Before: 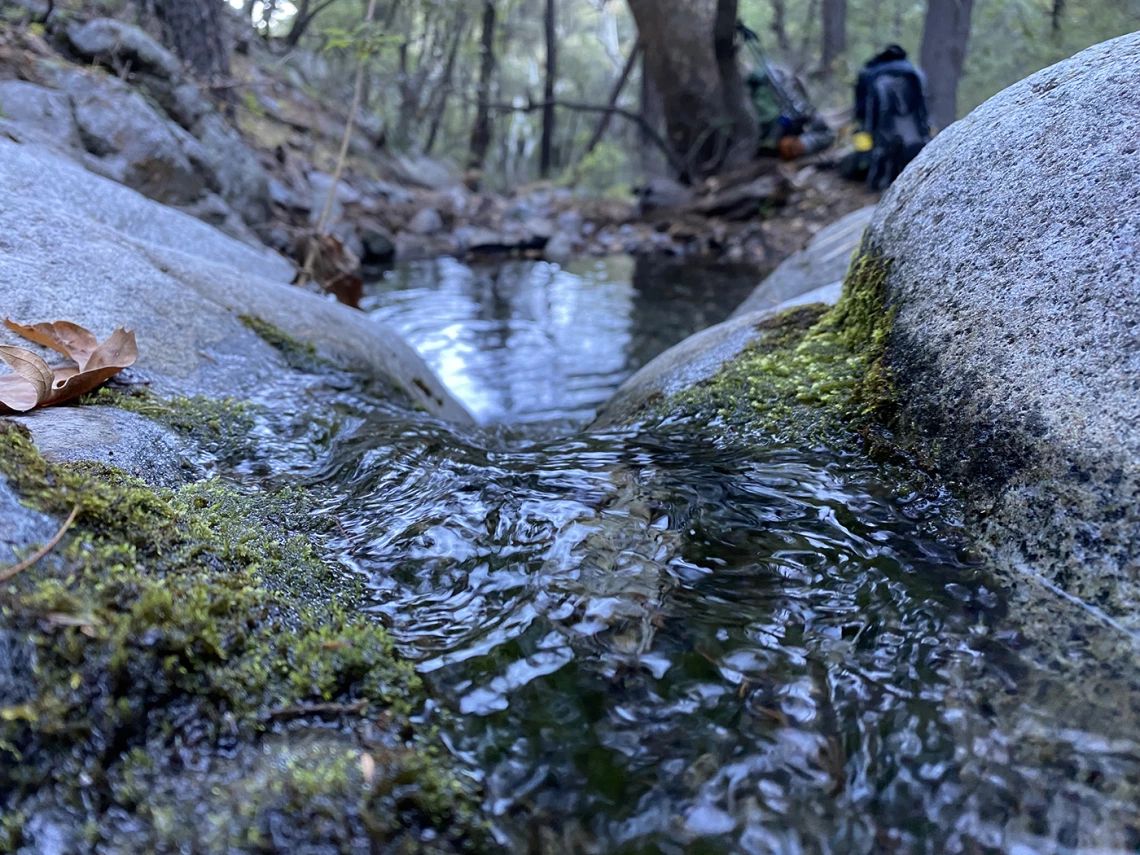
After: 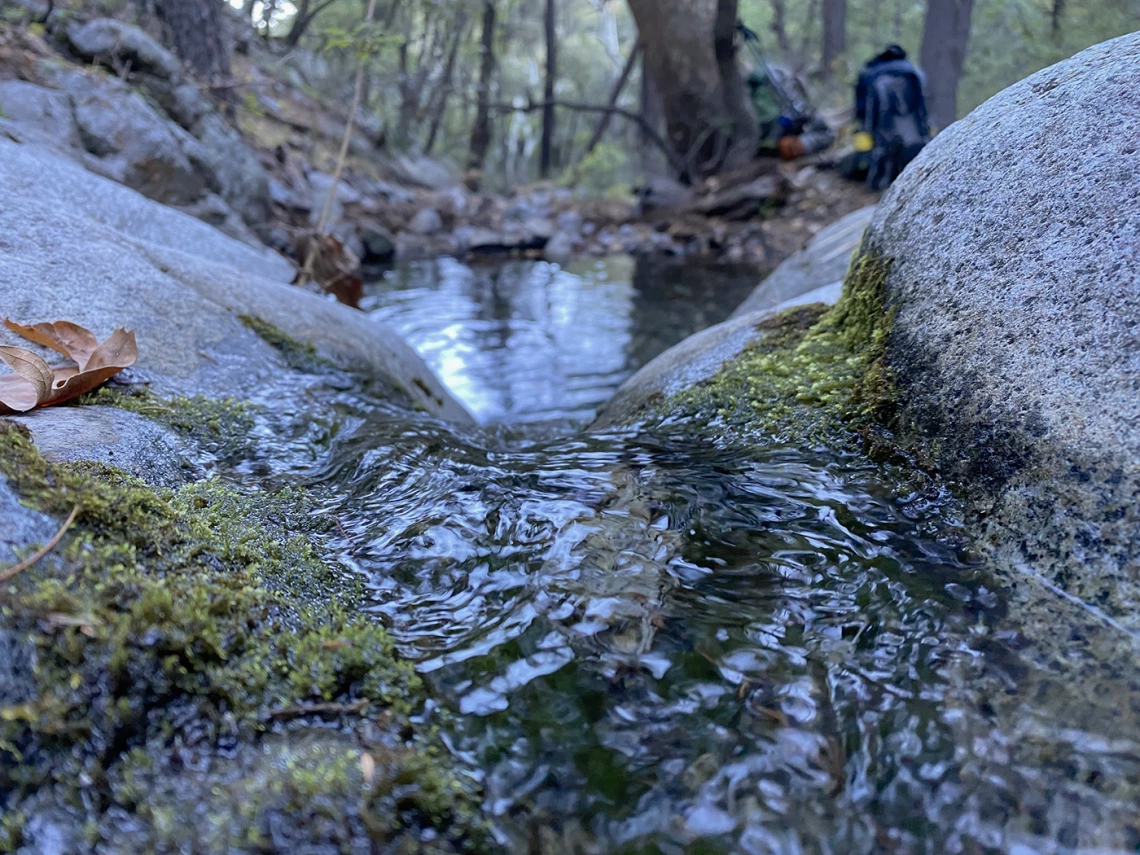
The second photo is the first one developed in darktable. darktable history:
shadows and highlights: on, module defaults
color zones: curves: ch0 [(0, 0.5) (0.143, 0.5) (0.286, 0.456) (0.429, 0.5) (0.571, 0.5) (0.714, 0.5) (0.857, 0.5) (1, 0.5)]; ch1 [(0, 0.5) (0.143, 0.5) (0.286, 0.422) (0.429, 0.5) (0.571, 0.5) (0.714, 0.5) (0.857, 0.5) (1, 0.5)]
exposure: exposure -0.041 EV, compensate highlight preservation false
